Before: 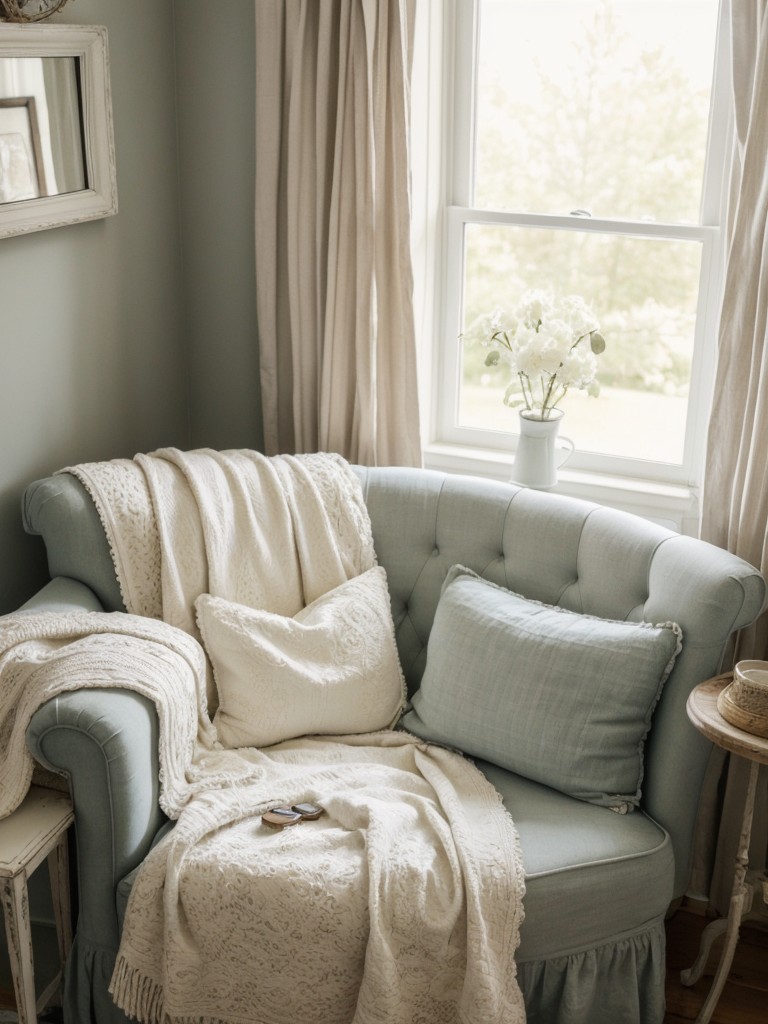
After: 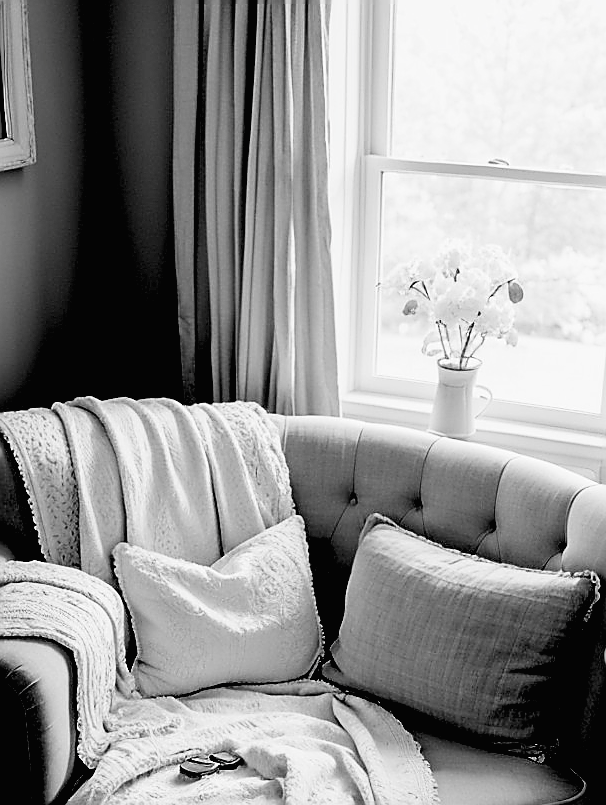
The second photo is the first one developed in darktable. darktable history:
contrast brightness saturation: saturation -0.999
exposure: black level correction 0.098, exposure -0.09 EV, compensate highlight preservation false
crop and rotate: left 10.703%, top 4.989%, right 10.37%, bottom 16.366%
sharpen: radius 1.427, amount 1.246, threshold 0.741
tone curve: curves: ch0 [(0, 0.01) (0.037, 0.032) (0.131, 0.108) (0.275, 0.258) (0.483, 0.512) (0.61, 0.661) (0.696, 0.76) (0.792, 0.867) (0.911, 0.955) (0.997, 0.995)]; ch1 [(0, 0) (0.308, 0.268) (0.425, 0.383) (0.503, 0.502) (0.529, 0.543) (0.706, 0.754) (0.869, 0.907) (1, 1)]; ch2 [(0, 0) (0.228, 0.196) (0.336, 0.315) (0.399, 0.403) (0.485, 0.487) (0.502, 0.502) (0.525, 0.523) (0.545, 0.552) (0.587, 0.61) (0.636, 0.654) (0.711, 0.729) (0.855, 0.87) (0.998, 0.977)], preserve colors none
tone equalizer: -8 EV 0.035 EV, edges refinement/feathering 500, mask exposure compensation -1.57 EV, preserve details no
